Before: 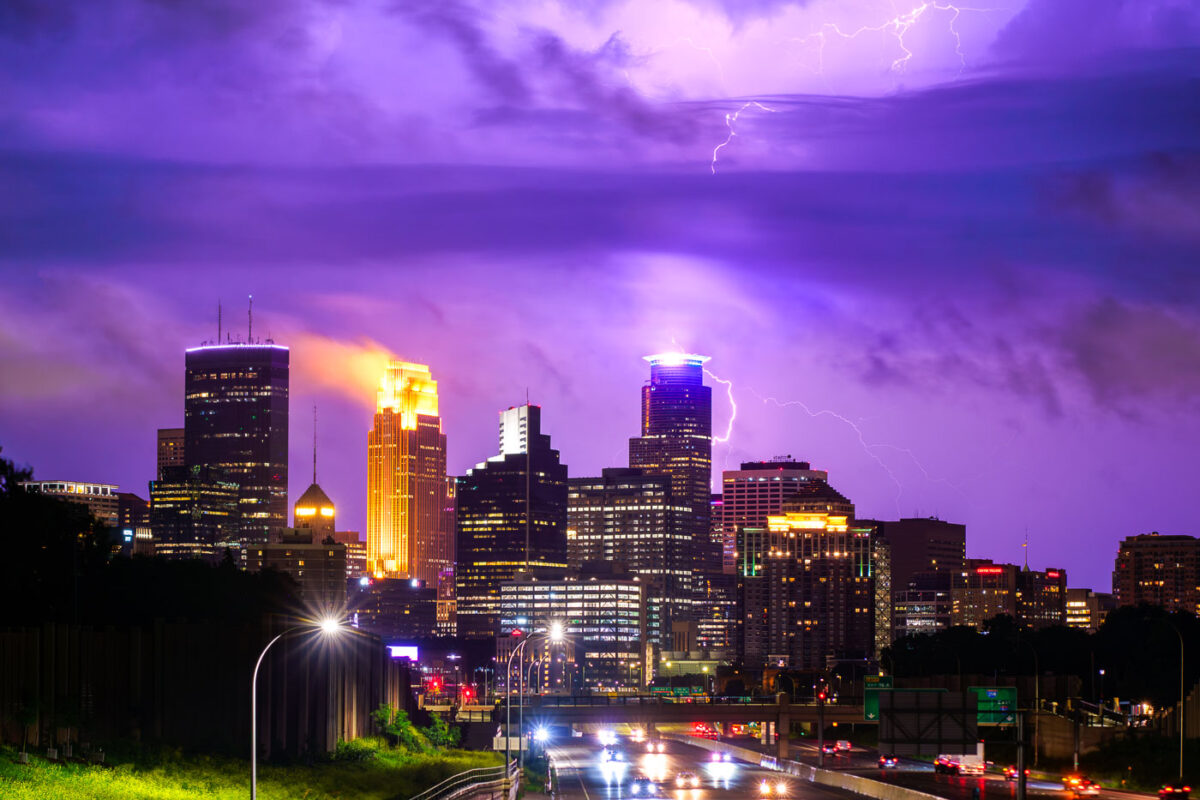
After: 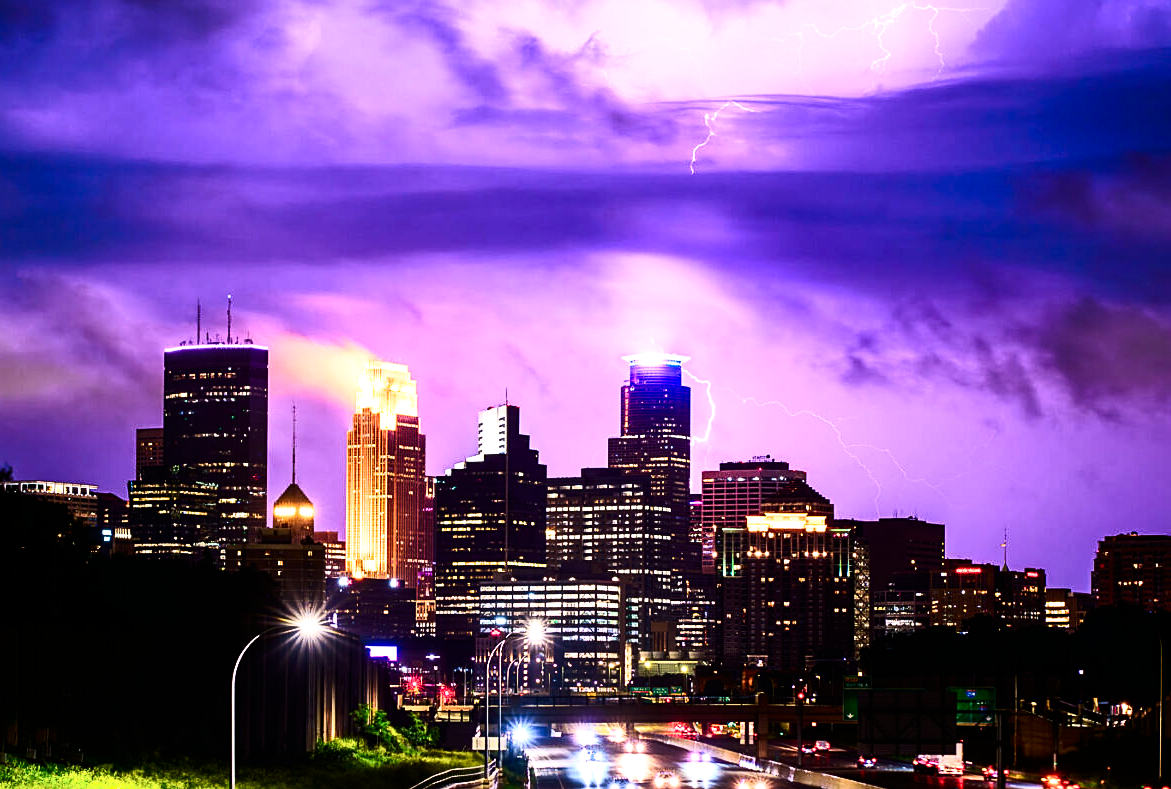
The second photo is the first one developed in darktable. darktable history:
sharpen: on, module defaults
crop and rotate: left 1.774%, right 0.633%, bottom 1.28%
contrast brightness saturation: contrast 0.4, brightness 0.1, saturation 0.21
filmic rgb: black relative exposure -9.08 EV, white relative exposure 2.3 EV, hardness 7.49
